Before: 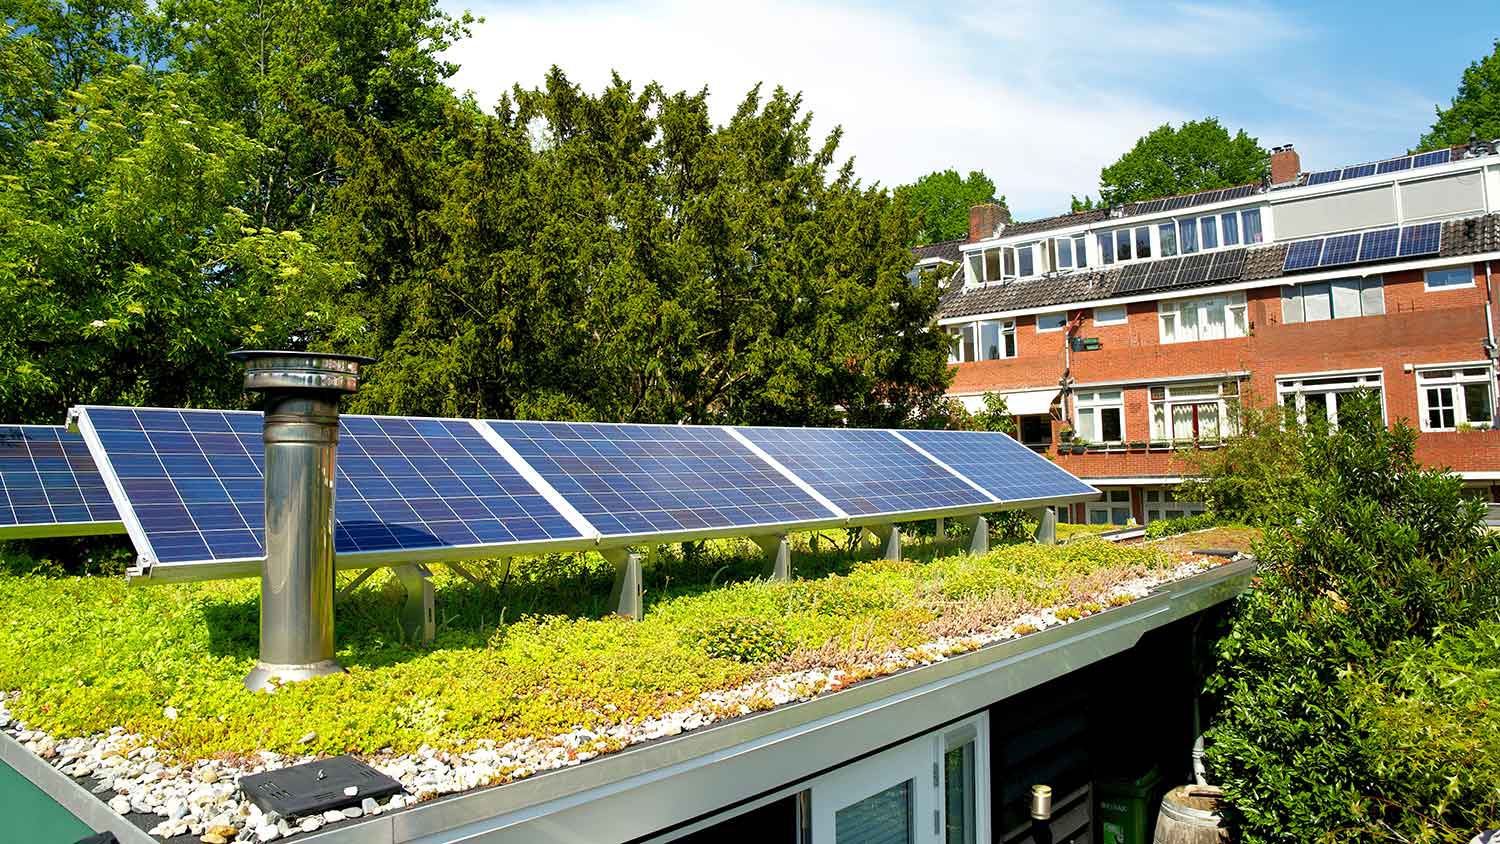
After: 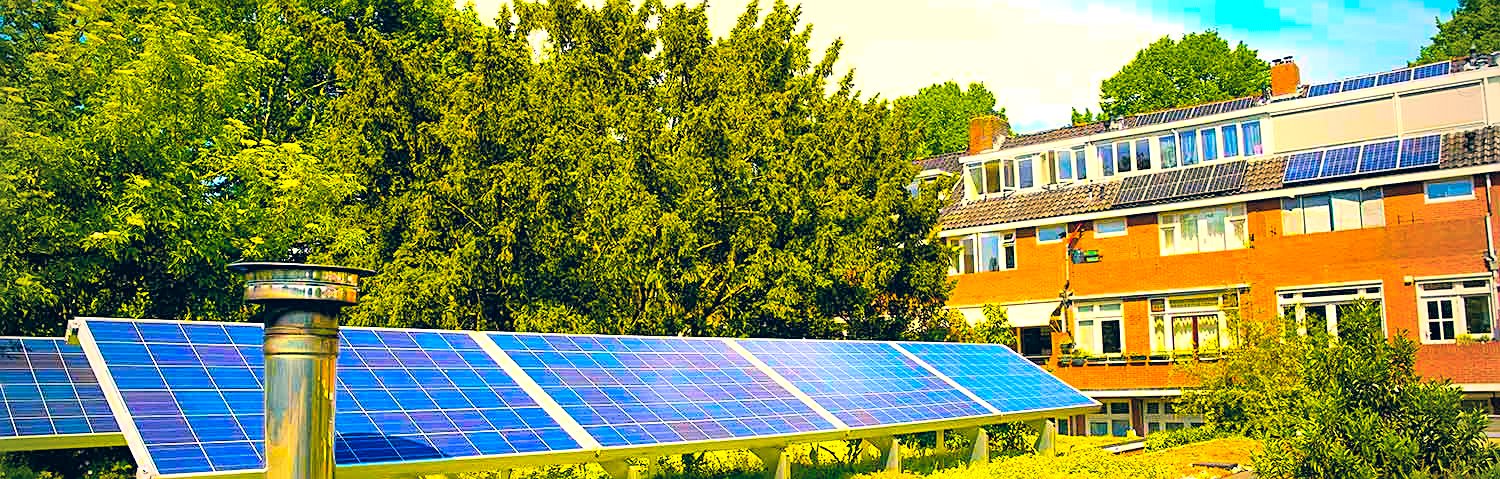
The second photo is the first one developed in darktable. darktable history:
crop and rotate: top 10.432%, bottom 32.808%
vignetting: fall-off start 71.86%, brightness -0.416, saturation -0.308
color correction: highlights a* 10.28, highlights b* 14.61, shadows a* -10.31, shadows b* -15.1
exposure: black level correction 0, exposure 0.498 EV, compensate highlight preservation false
sharpen: on, module defaults
color balance rgb: highlights gain › chroma 2.991%, highlights gain › hue 60.16°, linear chroma grading › highlights 99.81%, linear chroma grading › global chroma 23.29%, perceptual saturation grading › global saturation 30.913%, global vibrance 20%
contrast brightness saturation: contrast 0.142, brightness 0.219
